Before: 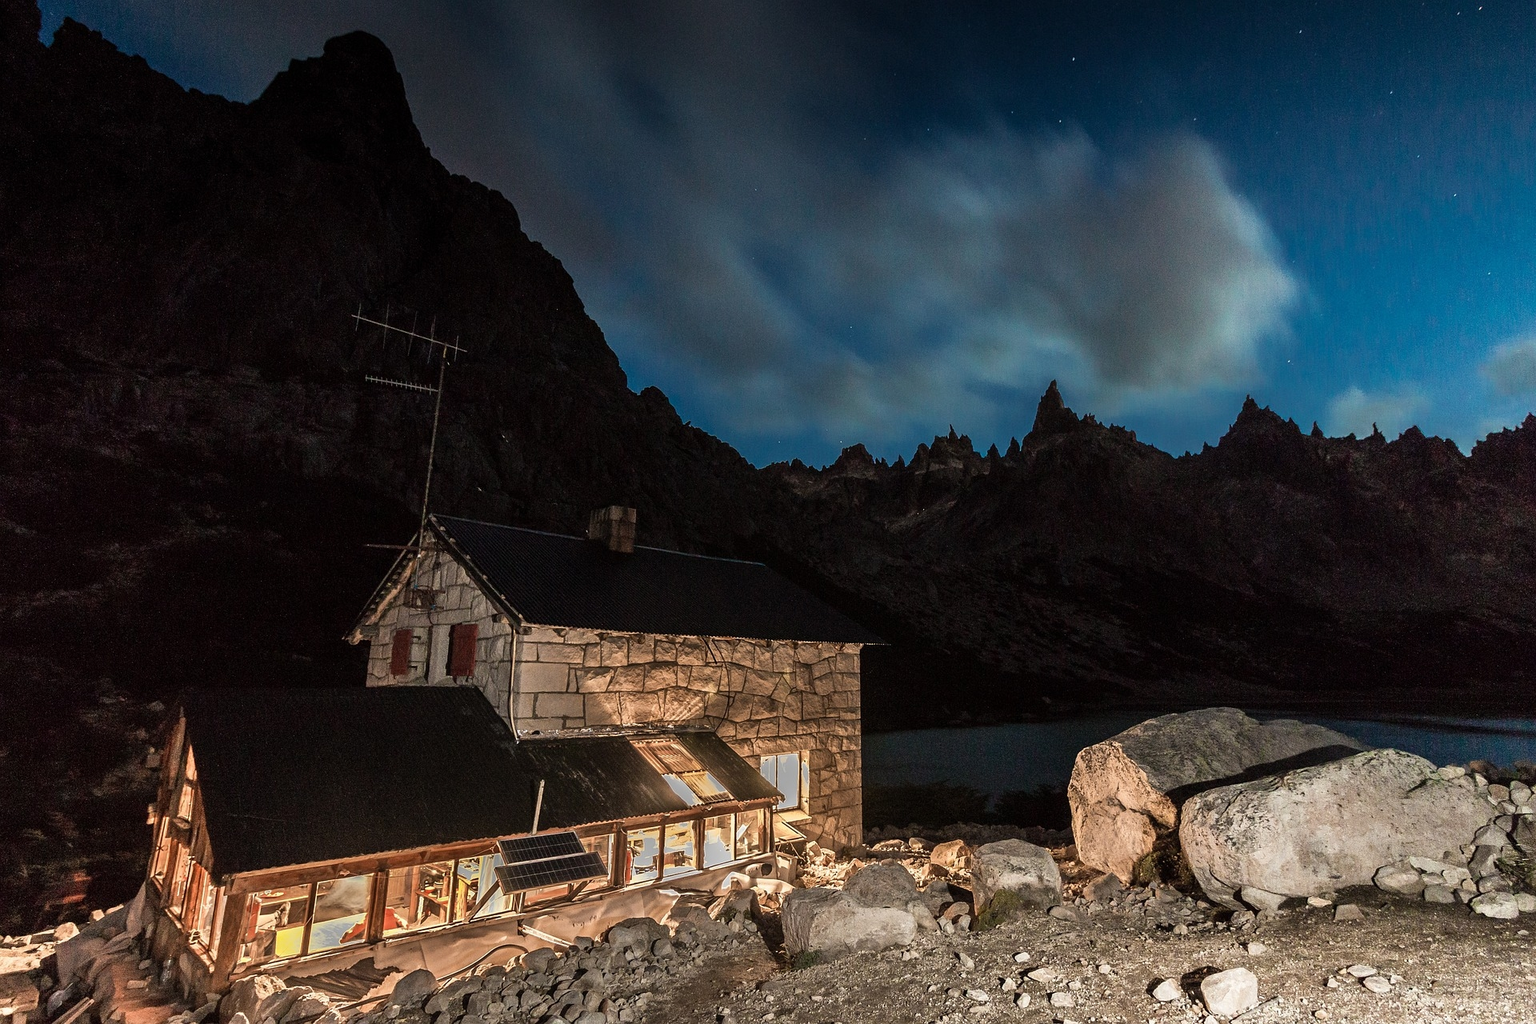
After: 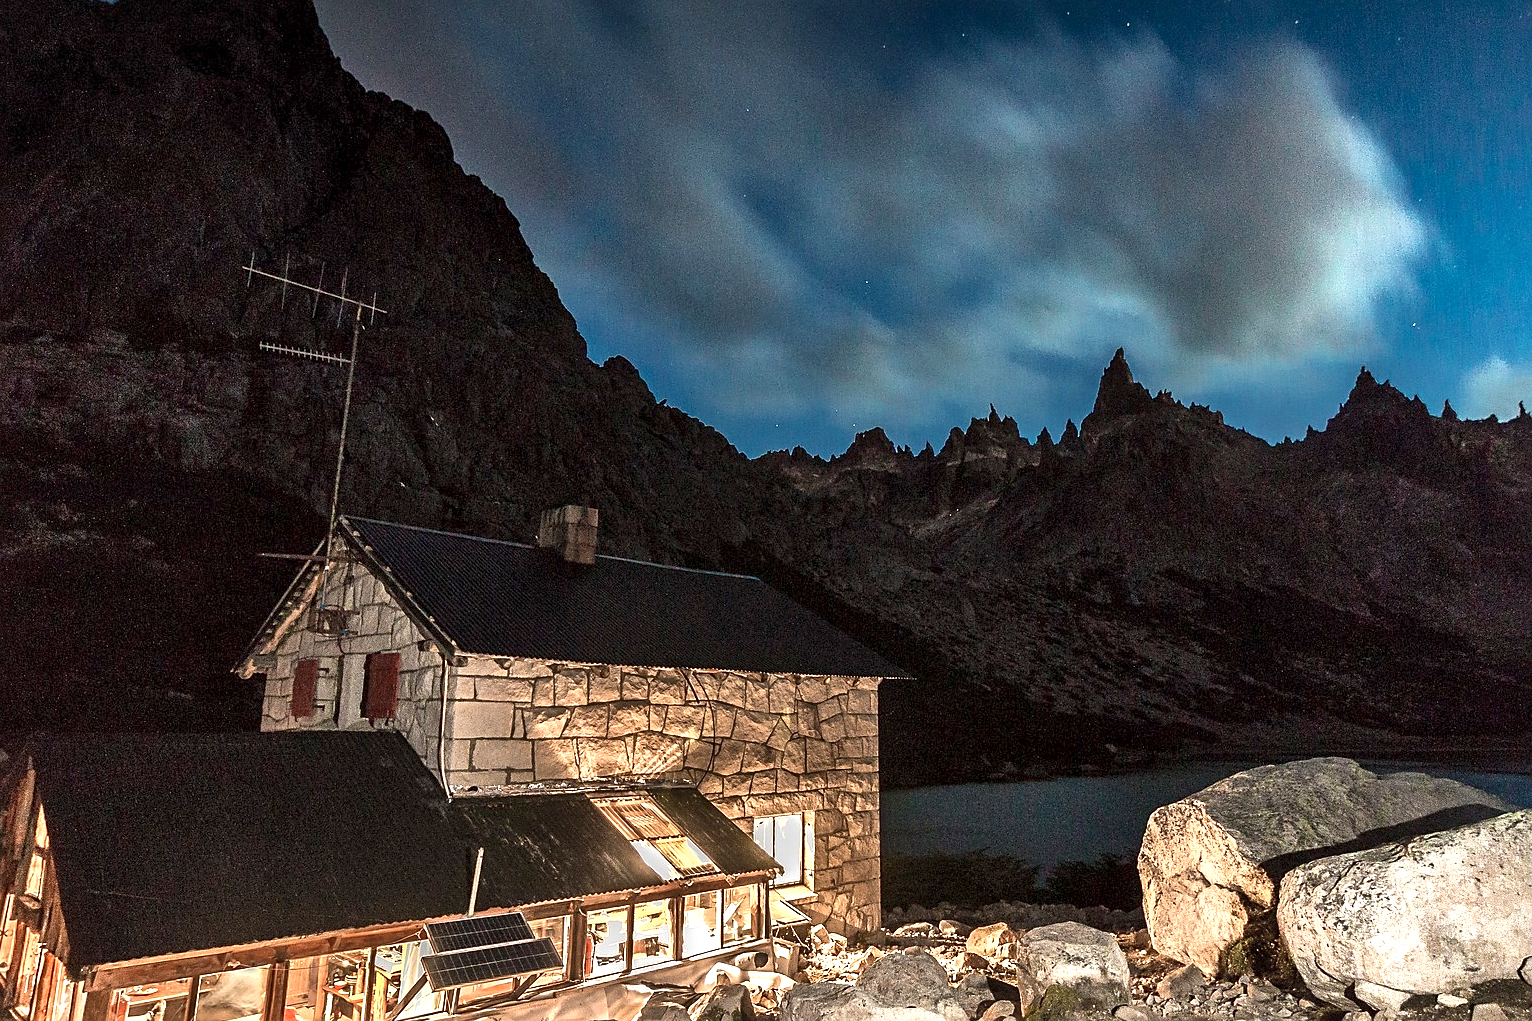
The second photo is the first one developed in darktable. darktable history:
sharpen: radius 1.813, amount 0.407, threshold 1.646
crop and rotate: left 10.312%, top 9.982%, right 9.874%, bottom 10.23%
local contrast: mode bilateral grid, contrast 51, coarseness 49, detail 150%, midtone range 0.2
contrast equalizer: octaves 7, y [[0.5, 0.5, 0.472, 0.5, 0.5, 0.5], [0.5 ×6], [0.5 ×6], [0 ×6], [0 ×6]]
exposure: black level correction 0, exposure 1.095 EV, compensate highlight preservation false
tone equalizer: -8 EV 0.249 EV, -7 EV 0.426 EV, -6 EV 0.427 EV, -5 EV 0.267 EV, -3 EV -0.285 EV, -2 EV -0.413 EV, -1 EV -0.442 EV, +0 EV -0.224 EV
